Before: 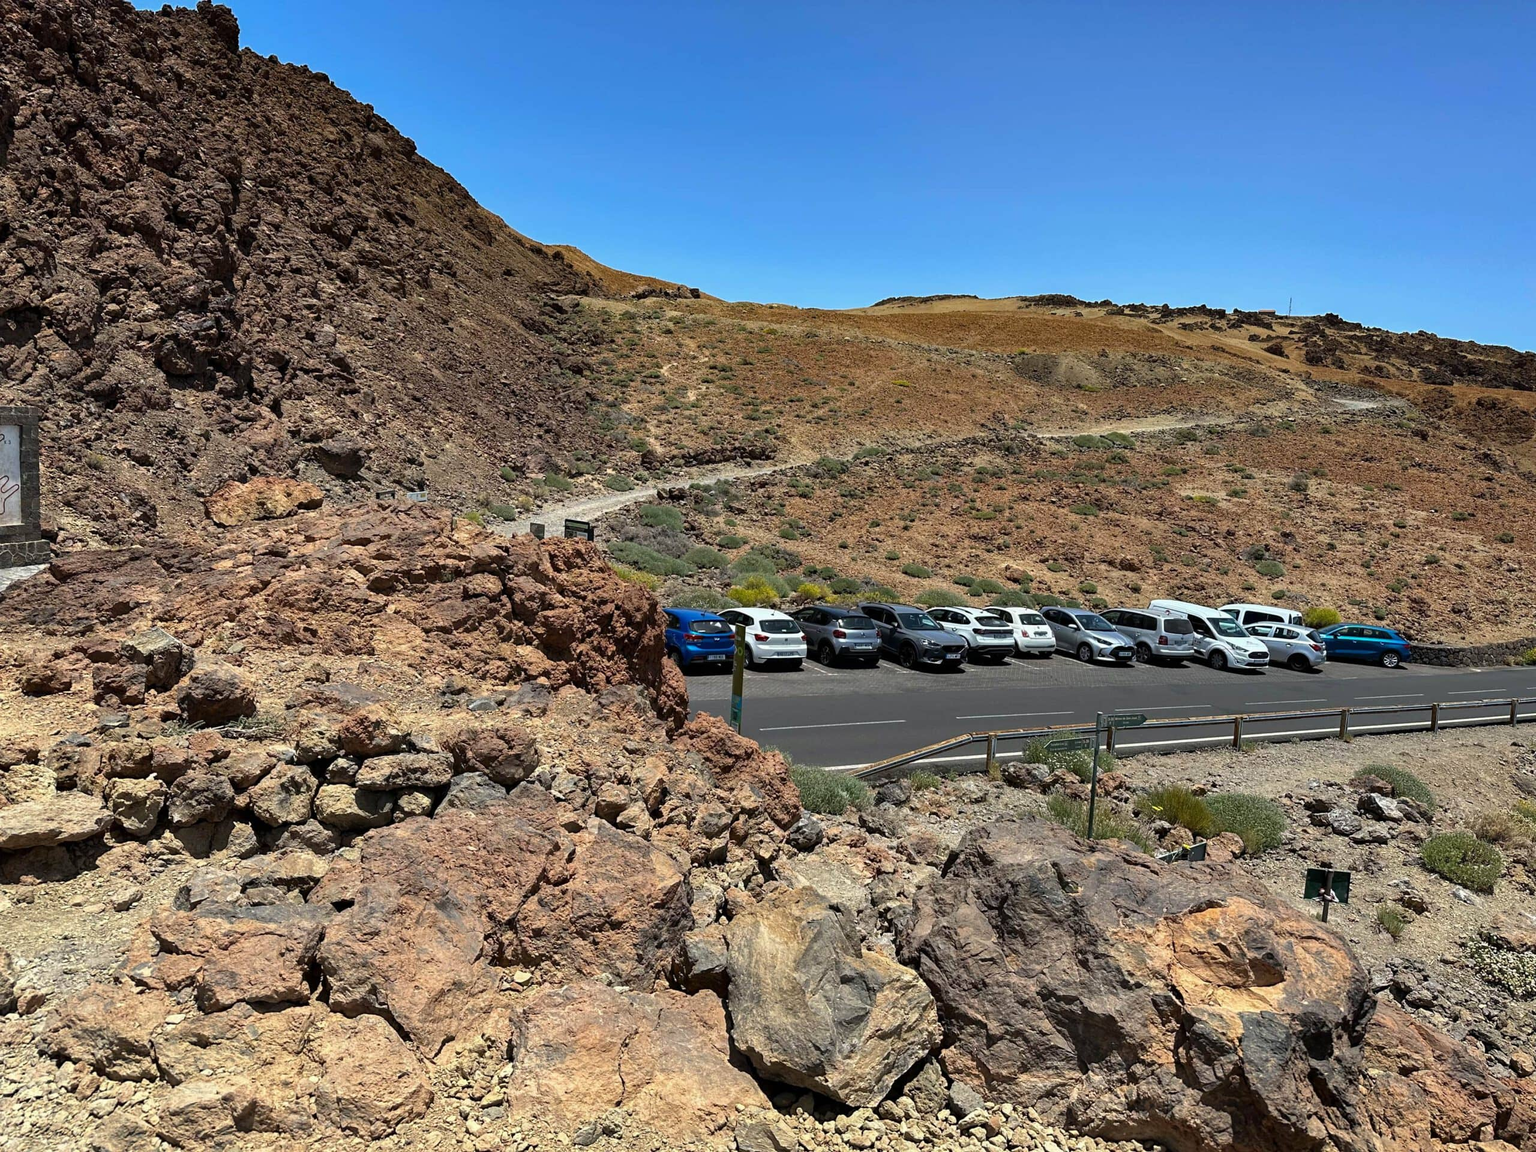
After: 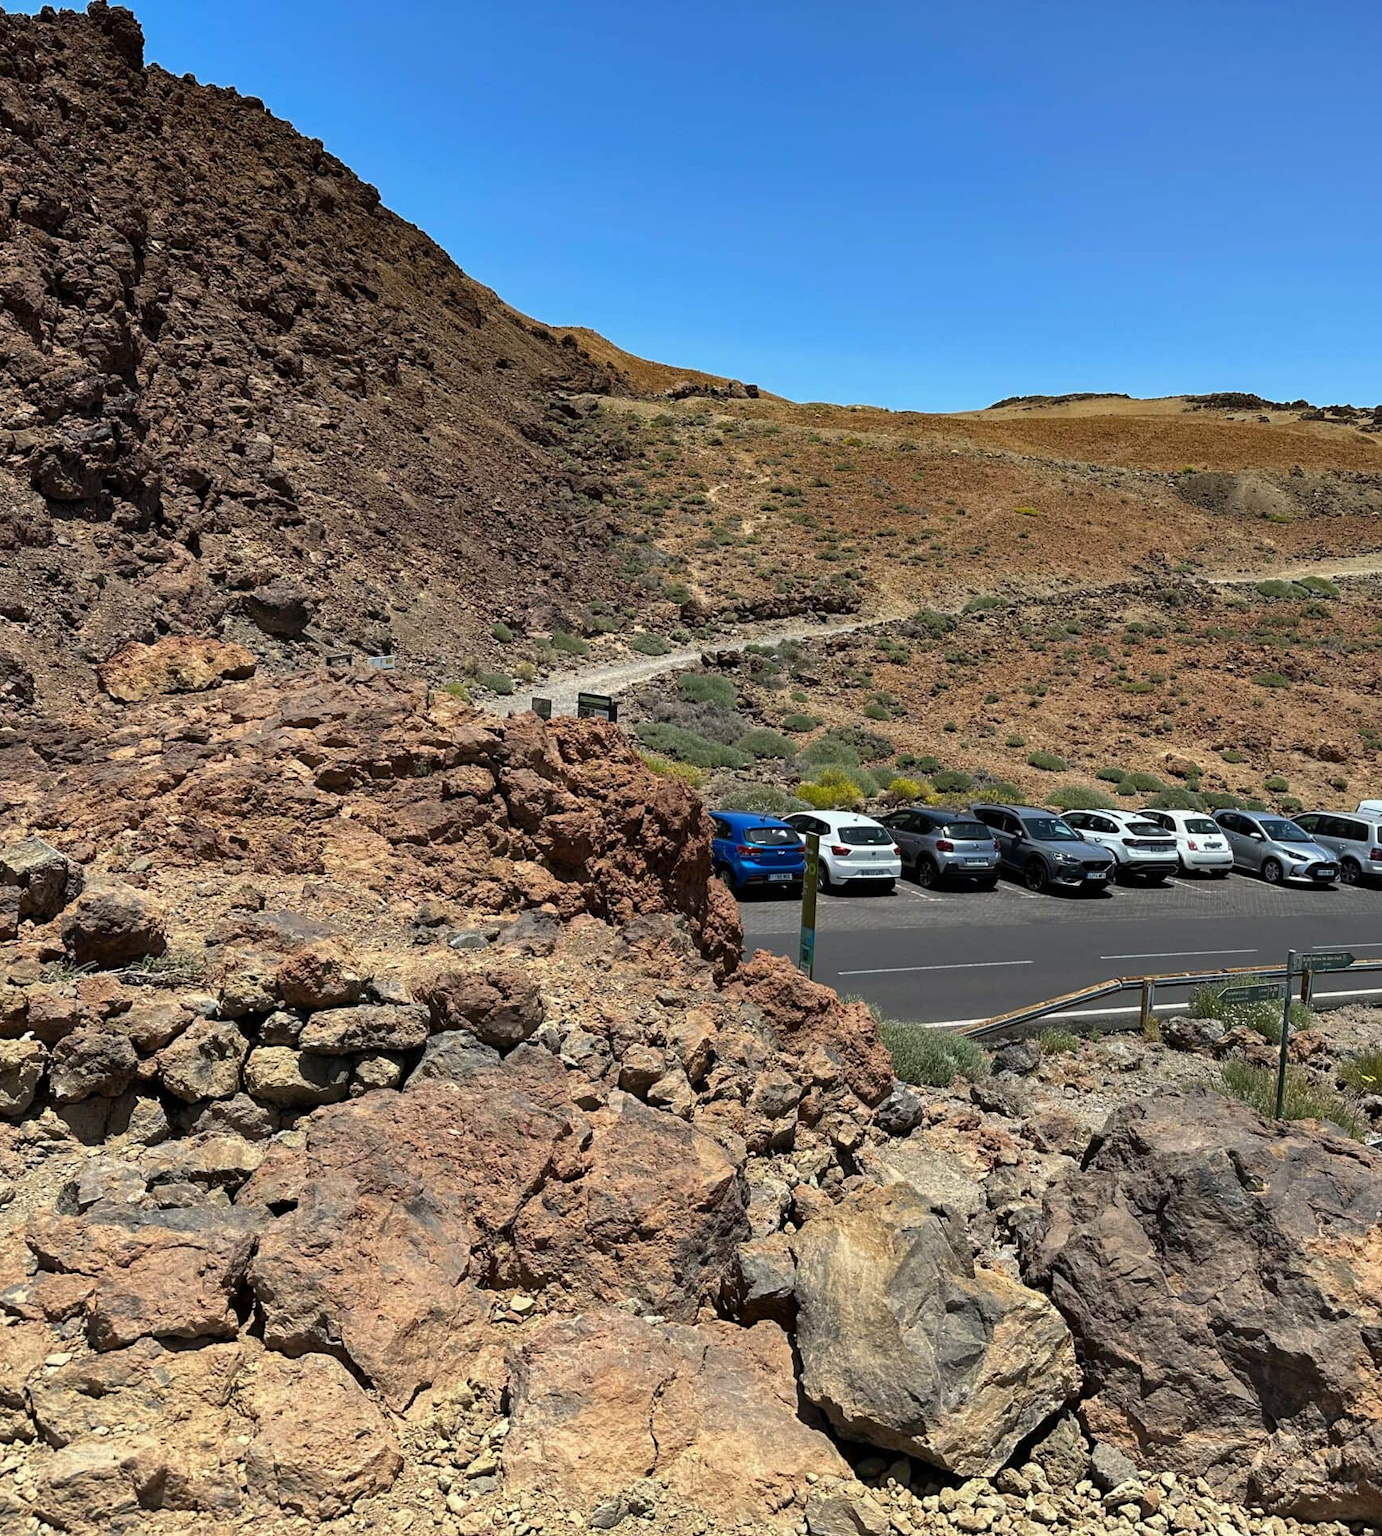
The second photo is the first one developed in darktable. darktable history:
crop and rotate: left 8.556%, right 23.959%
